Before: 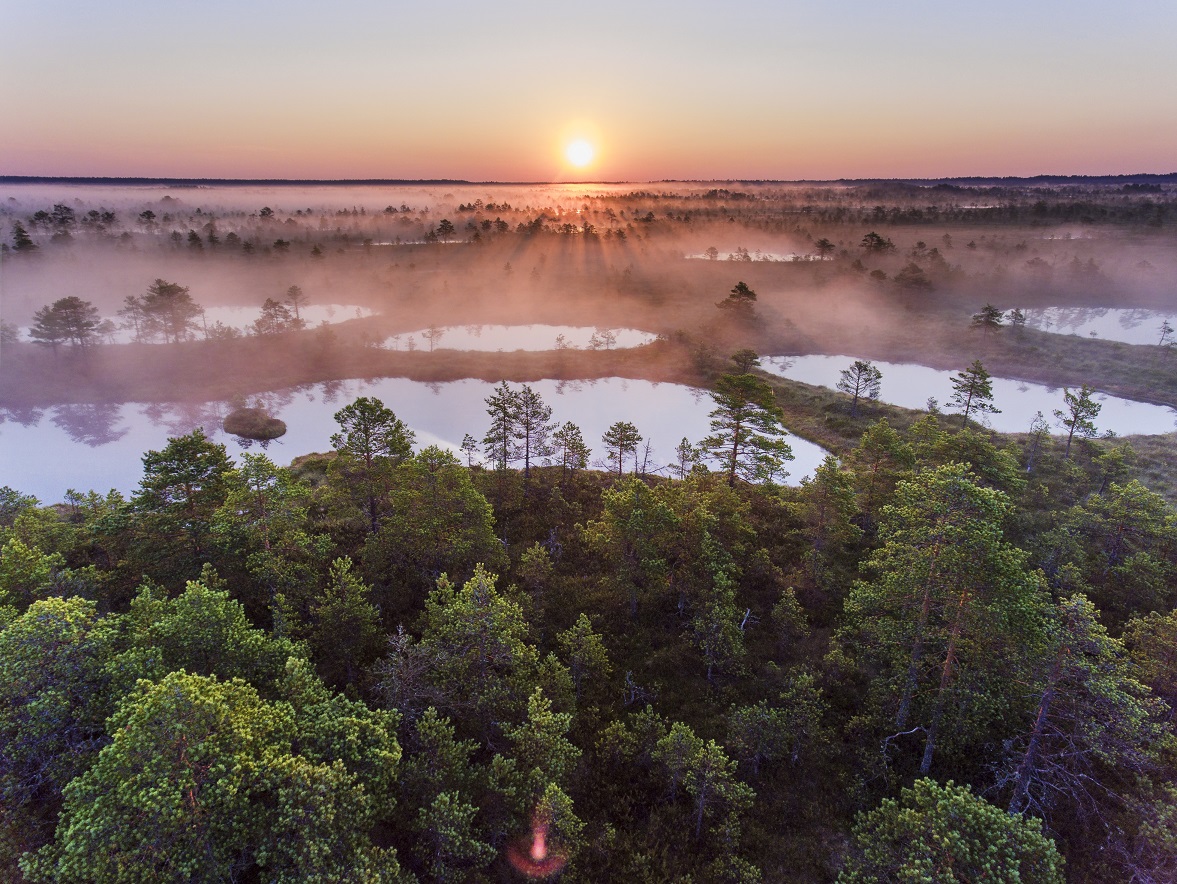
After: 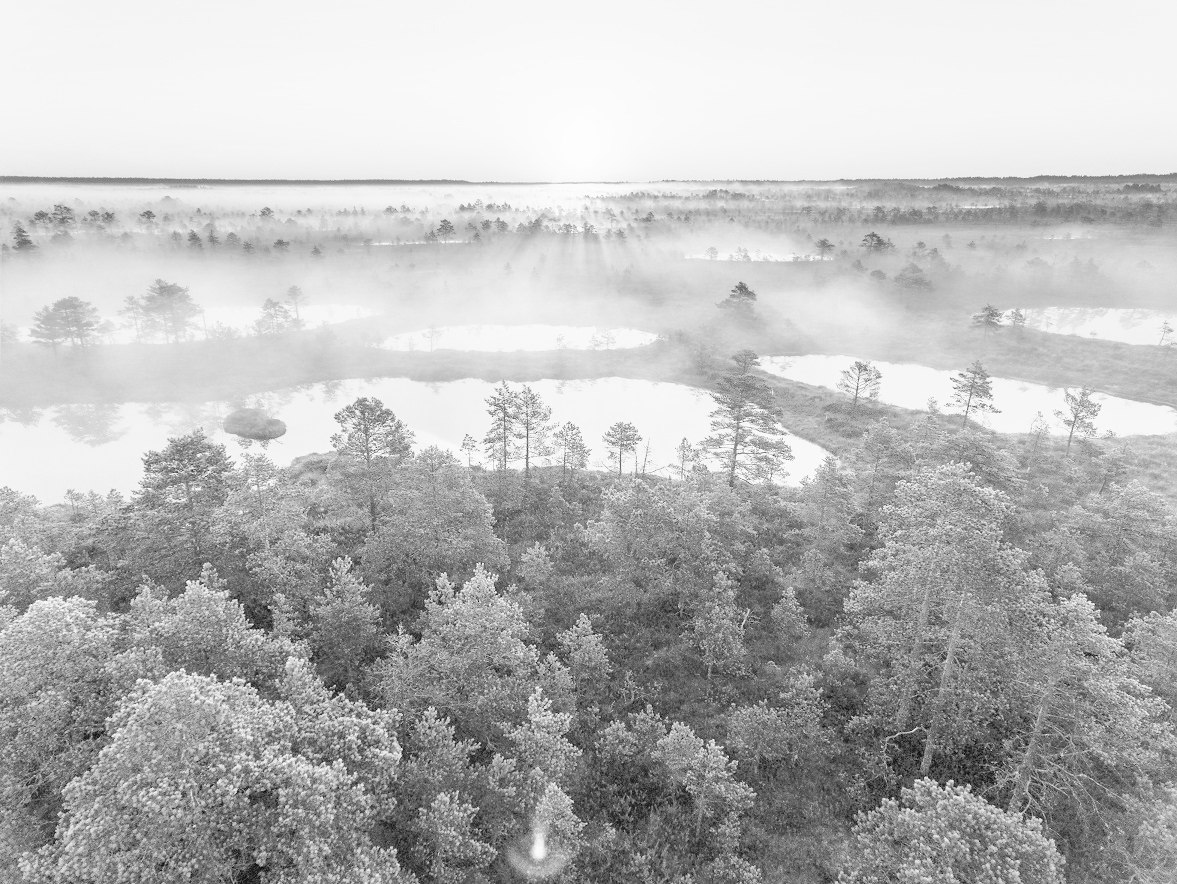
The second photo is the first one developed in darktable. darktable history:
tone curve: curves: ch0 [(0, 0) (0.003, 0.003) (0.011, 0.005) (0.025, 0.008) (0.044, 0.012) (0.069, 0.02) (0.1, 0.031) (0.136, 0.047) (0.177, 0.088) (0.224, 0.141) (0.277, 0.222) (0.335, 0.32) (0.399, 0.425) (0.468, 0.524) (0.543, 0.623) (0.623, 0.716) (0.709, 0.796) (0.801, 0.88) (0.898, 0.959) (1, 1)], preserve colors none
color look up table: target L [83.28, 62.2, 55.83, 73.95, 69.22, 42.92, 49.44, 59.81, 39.99, 47.94, 26.24, 200.19, 74.34, 95.62, 86.52, 67.25, 66.05, 56.71, 64.04, 44.96, 55.25, 36.15, 45.56, 37.4, 33.75, 14.09, 94.1, 87.32, 75.5, 68.43, 75.5, 72.38, 63.22, 68.83, 57.05, 64.04, 50.32, 41.85, 41.85, 29.31, 15.91, 80.91, 90.41, 68.83, 66.05, 54.67, 50.9, 54.96, 5.937], target a [0, 0, 0.001, 0, 0, 0.001, 0, 0, 0.001, 0.001, 0.001, 0, 0, -0.01, 0, 0, 0, 0.001, 0, 0.001 ×7, -0.006, 0 ×9, 0.001 ×5, 0, -0.003, 0, 0, 0.001, 0.001, -0.001, 0.001], target b [0.005, 0, -0.002, 0.003, 0.003, -0.004, -0.002, 0, -0.004, -0.002, -0.004, 0, 0.003, 0.082, 0.005, 0.003, 0.003, -0.002, 0.004, -0.003, -0.002, -0.004, -0.003, -0.004, -0.004, -0.003, 0.029, 0.005, 0.003 ×4, 0, 0.003, 0, 0.004, -0.003, -0.004, -0.004, -0.005, -0.003, 0.003, 0.029, 0.003, 0.003, -0.002, -0.003, -0.003, -0.001], num patches 49
